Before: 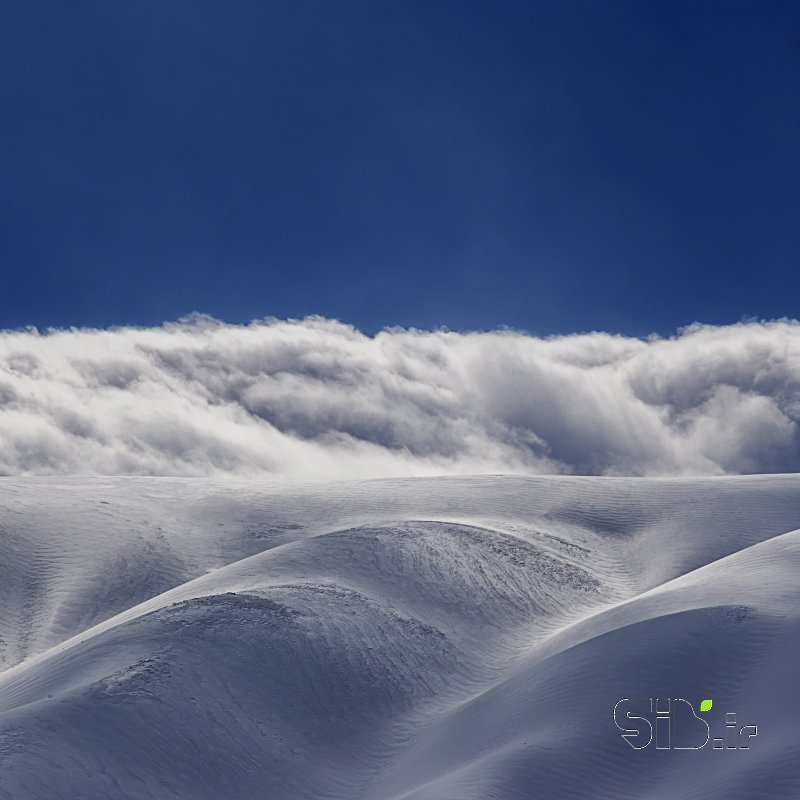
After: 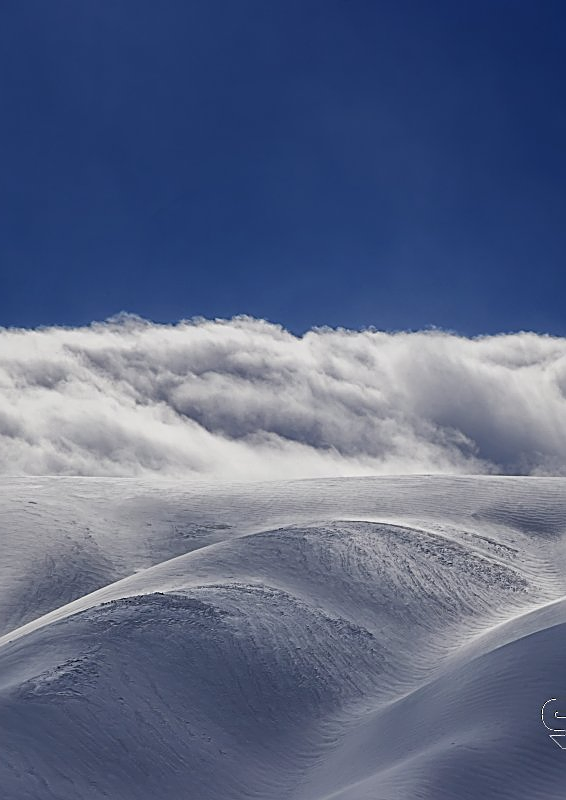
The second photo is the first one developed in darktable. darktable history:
crop and rotate: left 9.061%, right 20.142%
sharpen: on, module defaults
